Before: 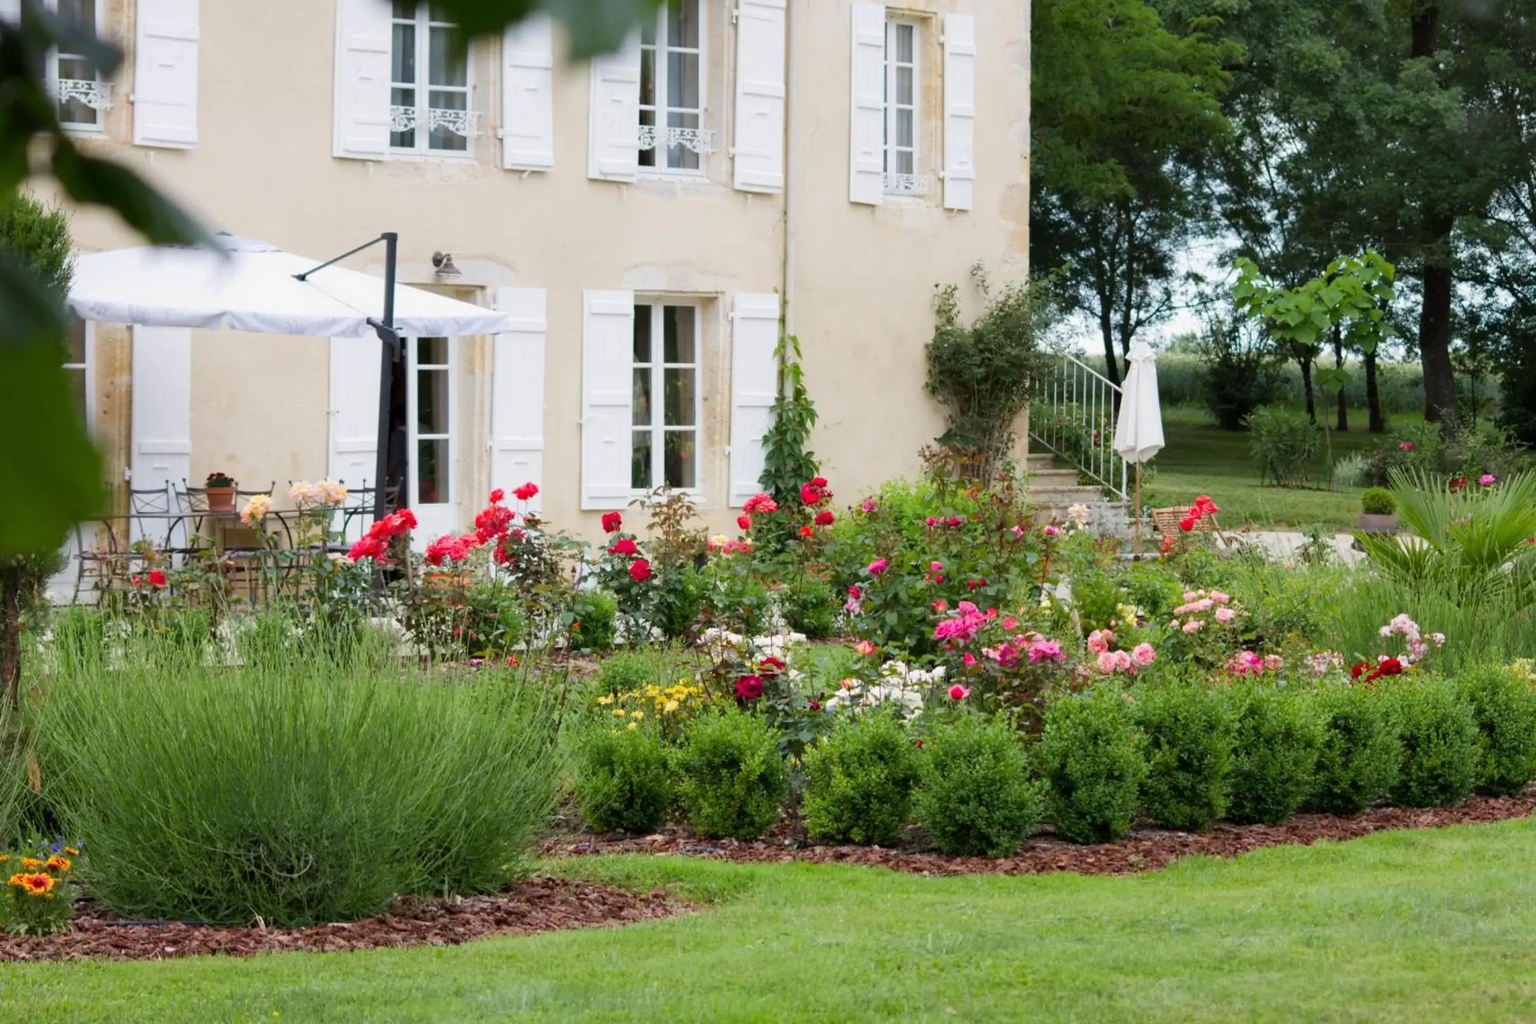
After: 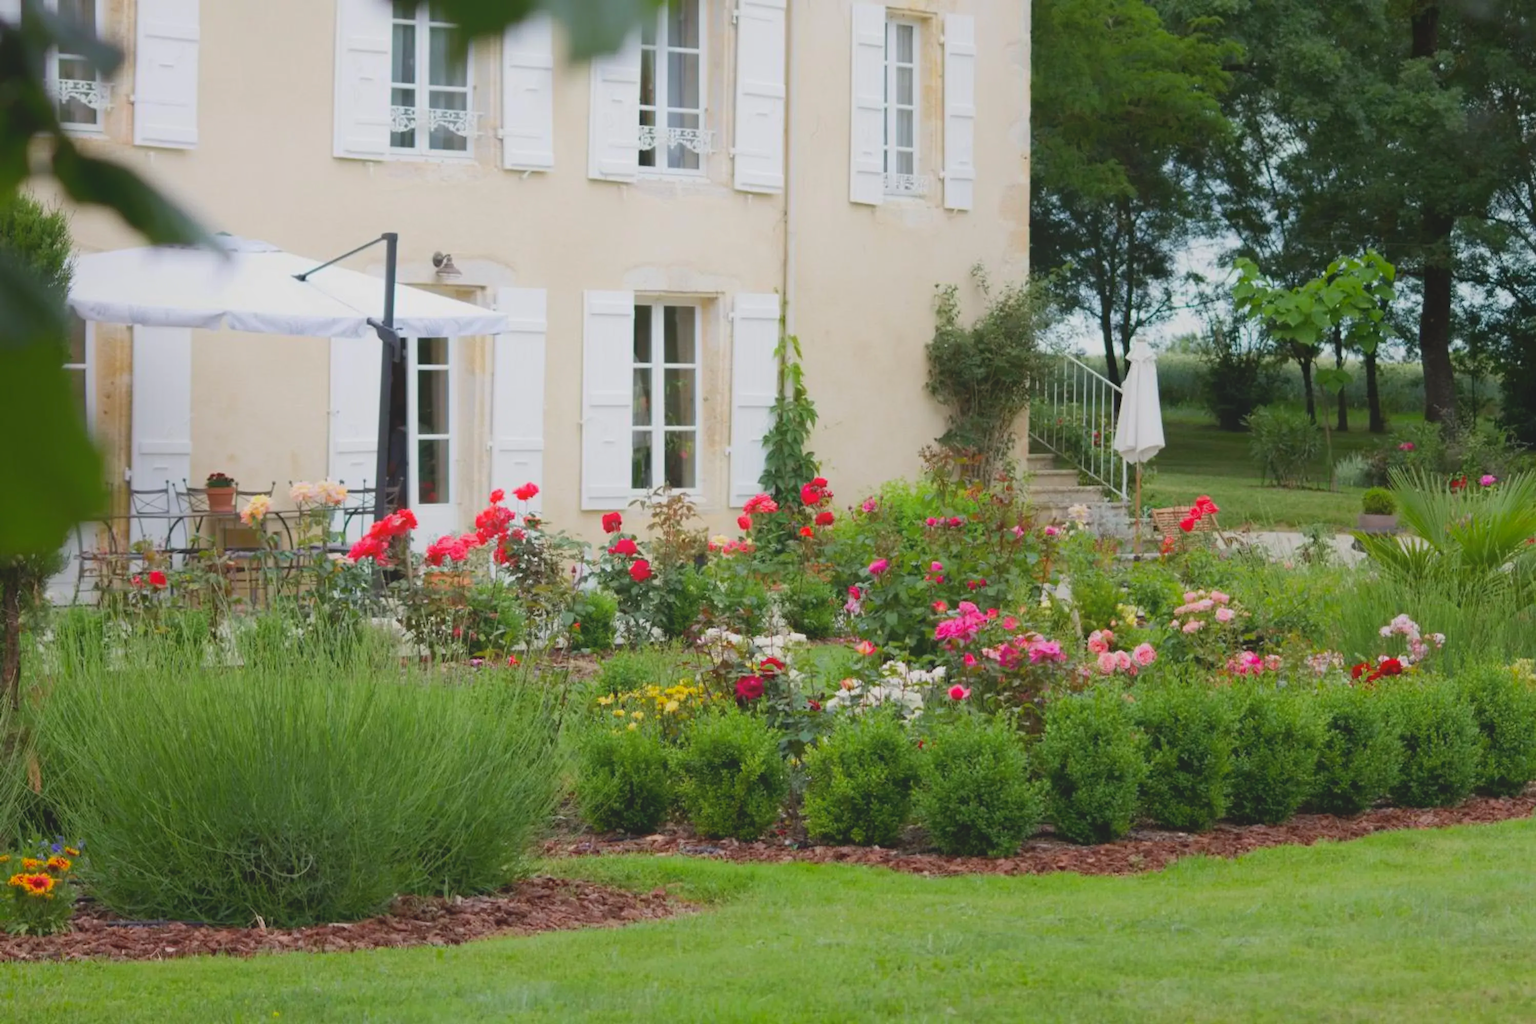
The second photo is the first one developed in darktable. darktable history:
local contrast: detail 71%
